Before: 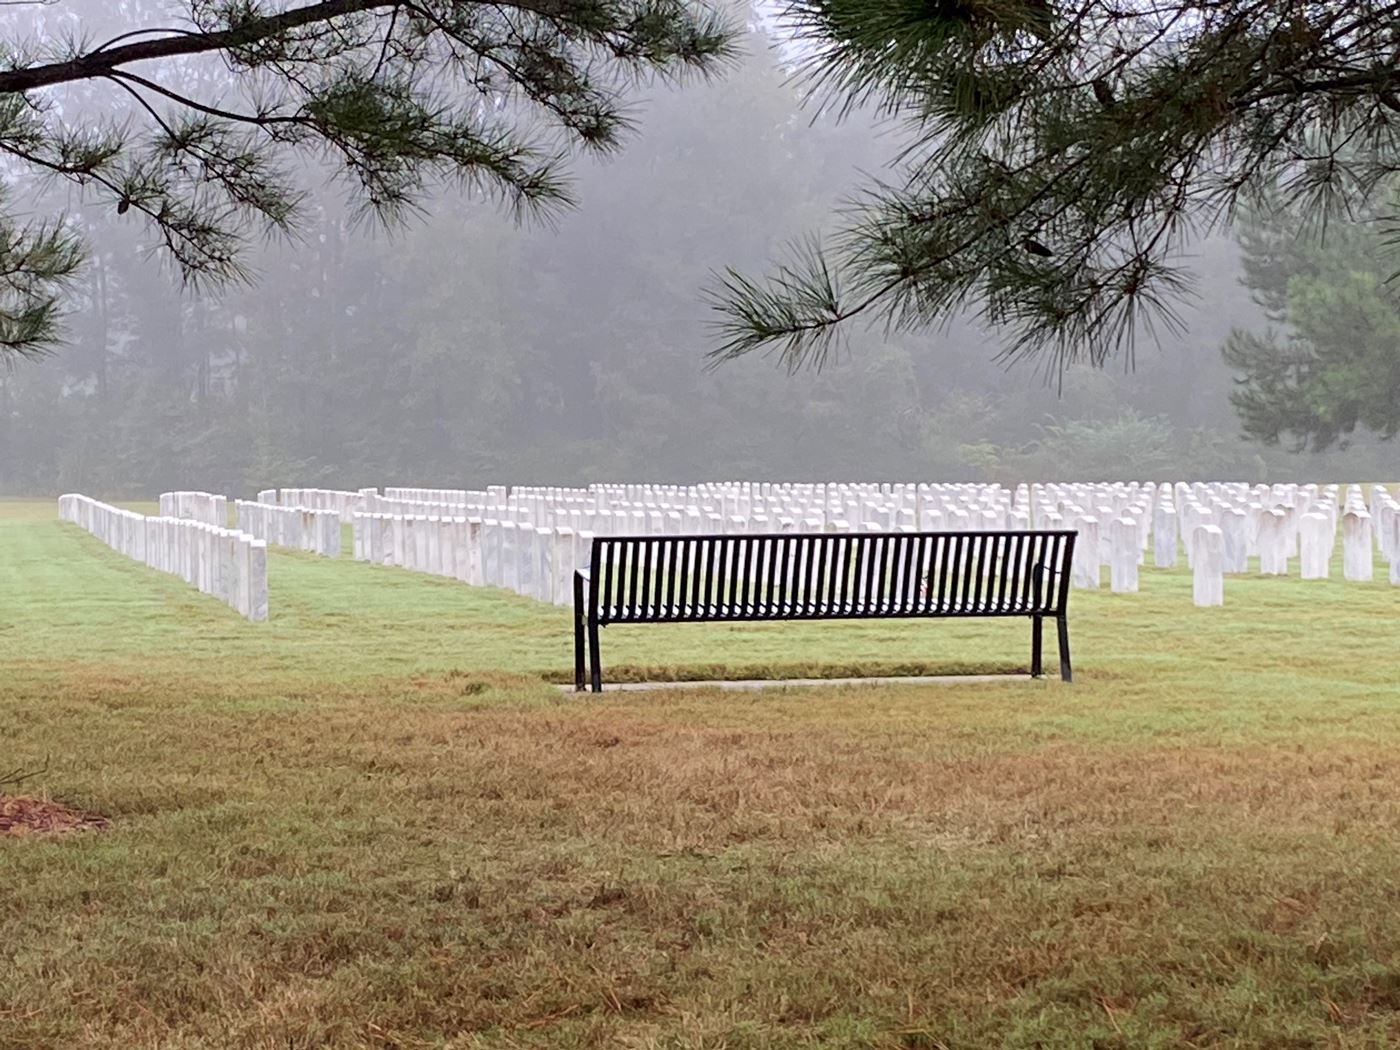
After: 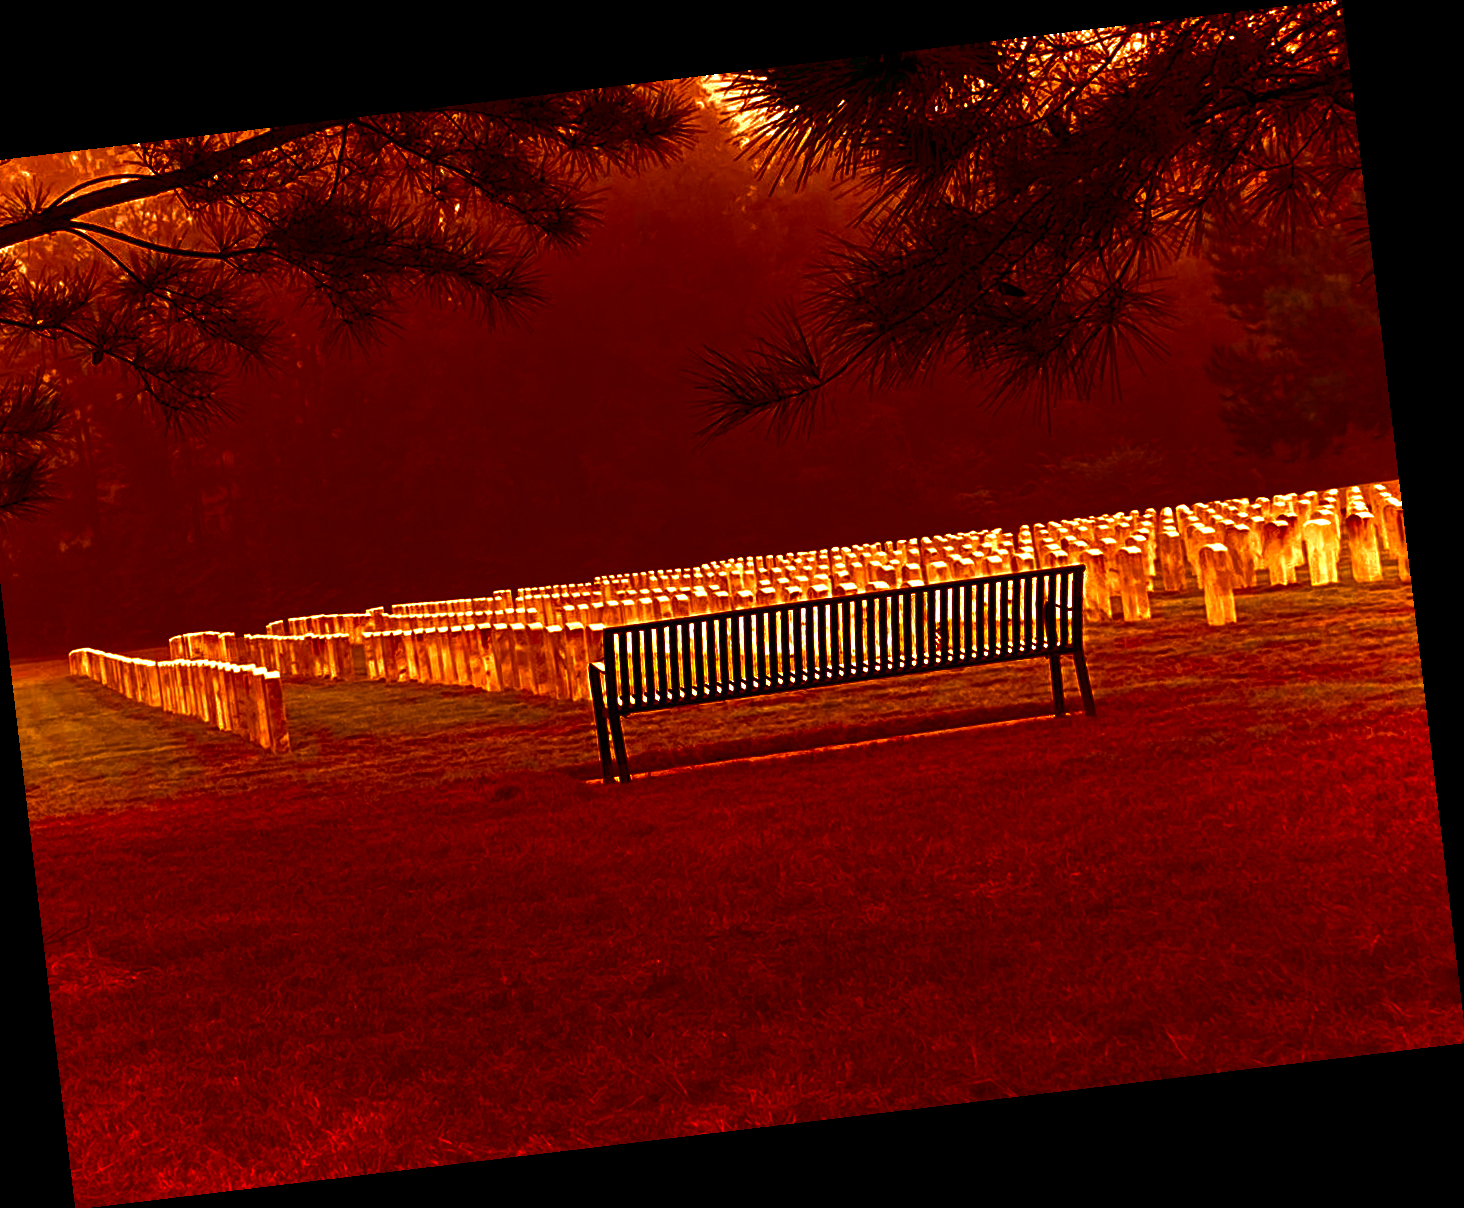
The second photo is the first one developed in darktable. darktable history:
contrast brightness saturation: brightness -1, saturation 1
white balance: red 1.467, blue 0.684
base curve: curves: ch0 [(0, 0) (0.826, 0.587) (1, 1)]
rotate and perspective: rotation -6.83°, automatic cropping off
shadows and highlights: radius 334.93, shadows 63.48, highlights 6.06, compress 87.7%, highlights color adjustment 39.73%, soften with gaussian
crop and rotate: left 3.238%
